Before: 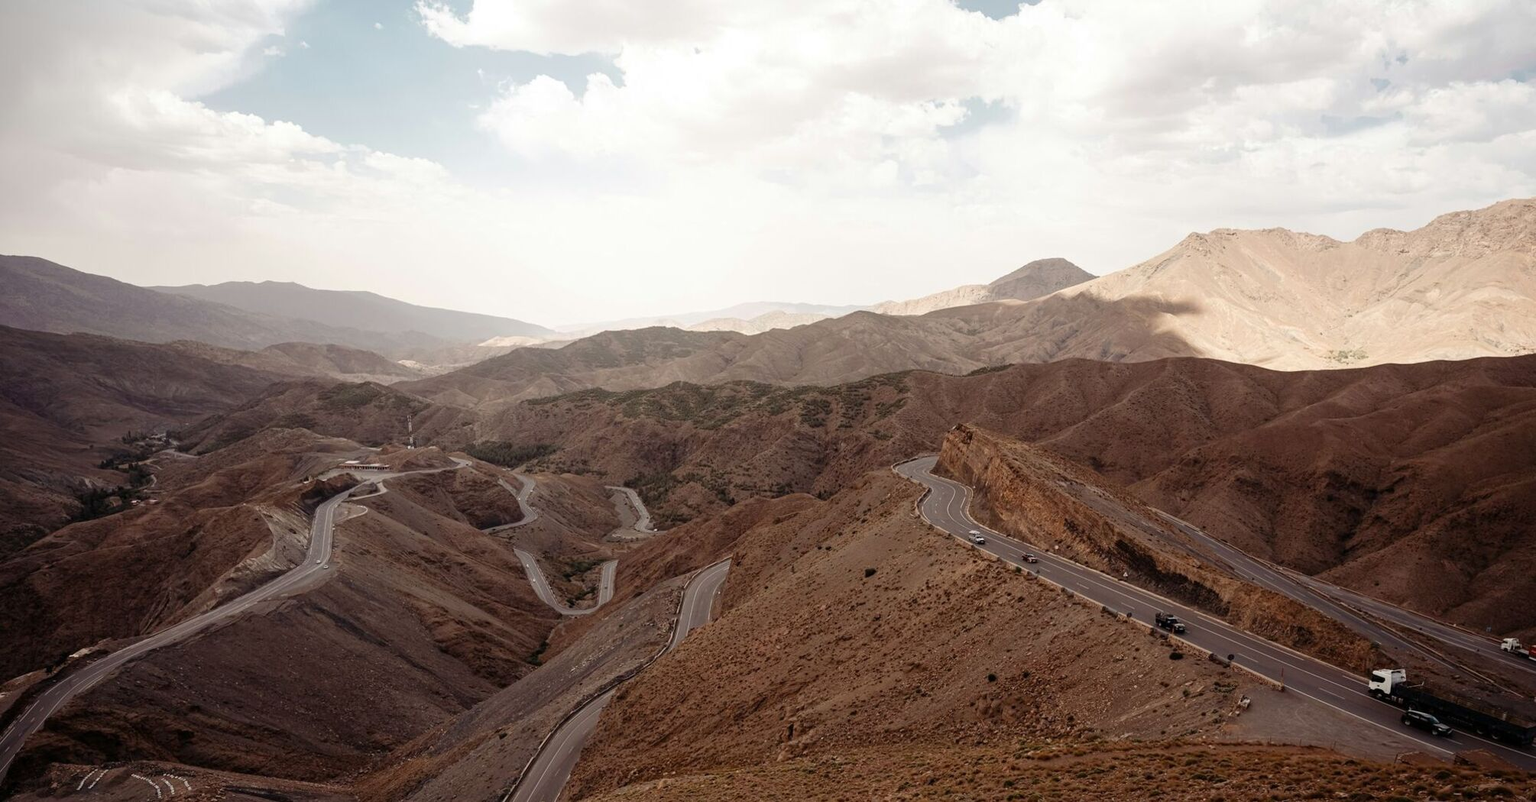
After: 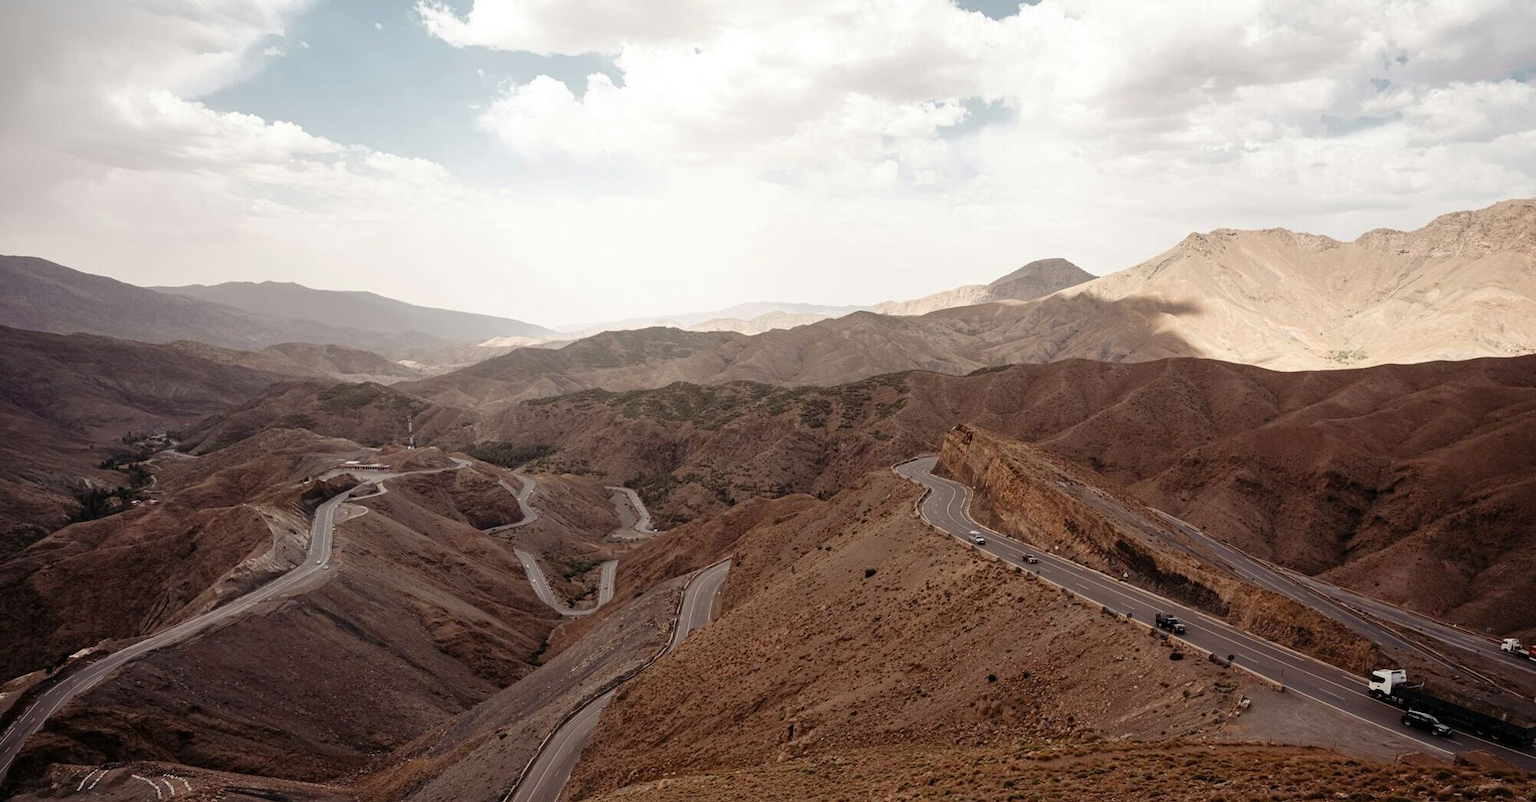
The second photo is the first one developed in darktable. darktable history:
shadows and highlights: shadows 29.79, highlights -30.31, low approximation 0.01, soften with gaussian
